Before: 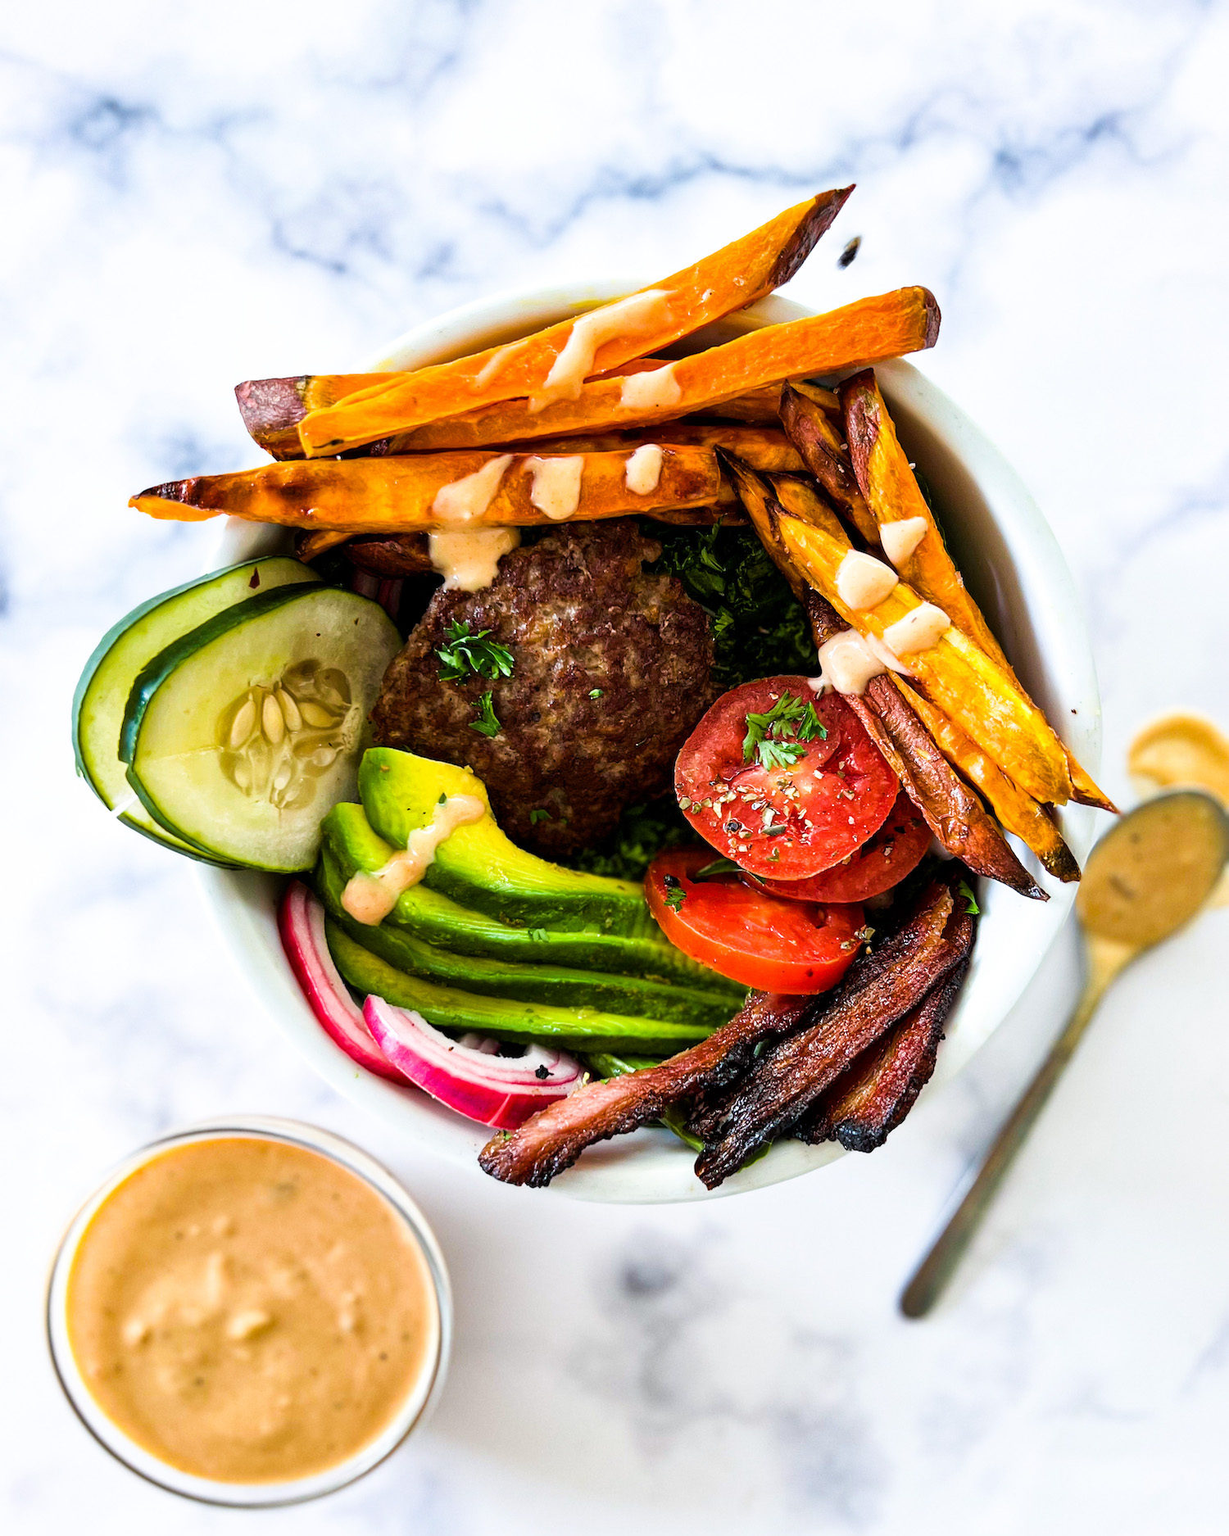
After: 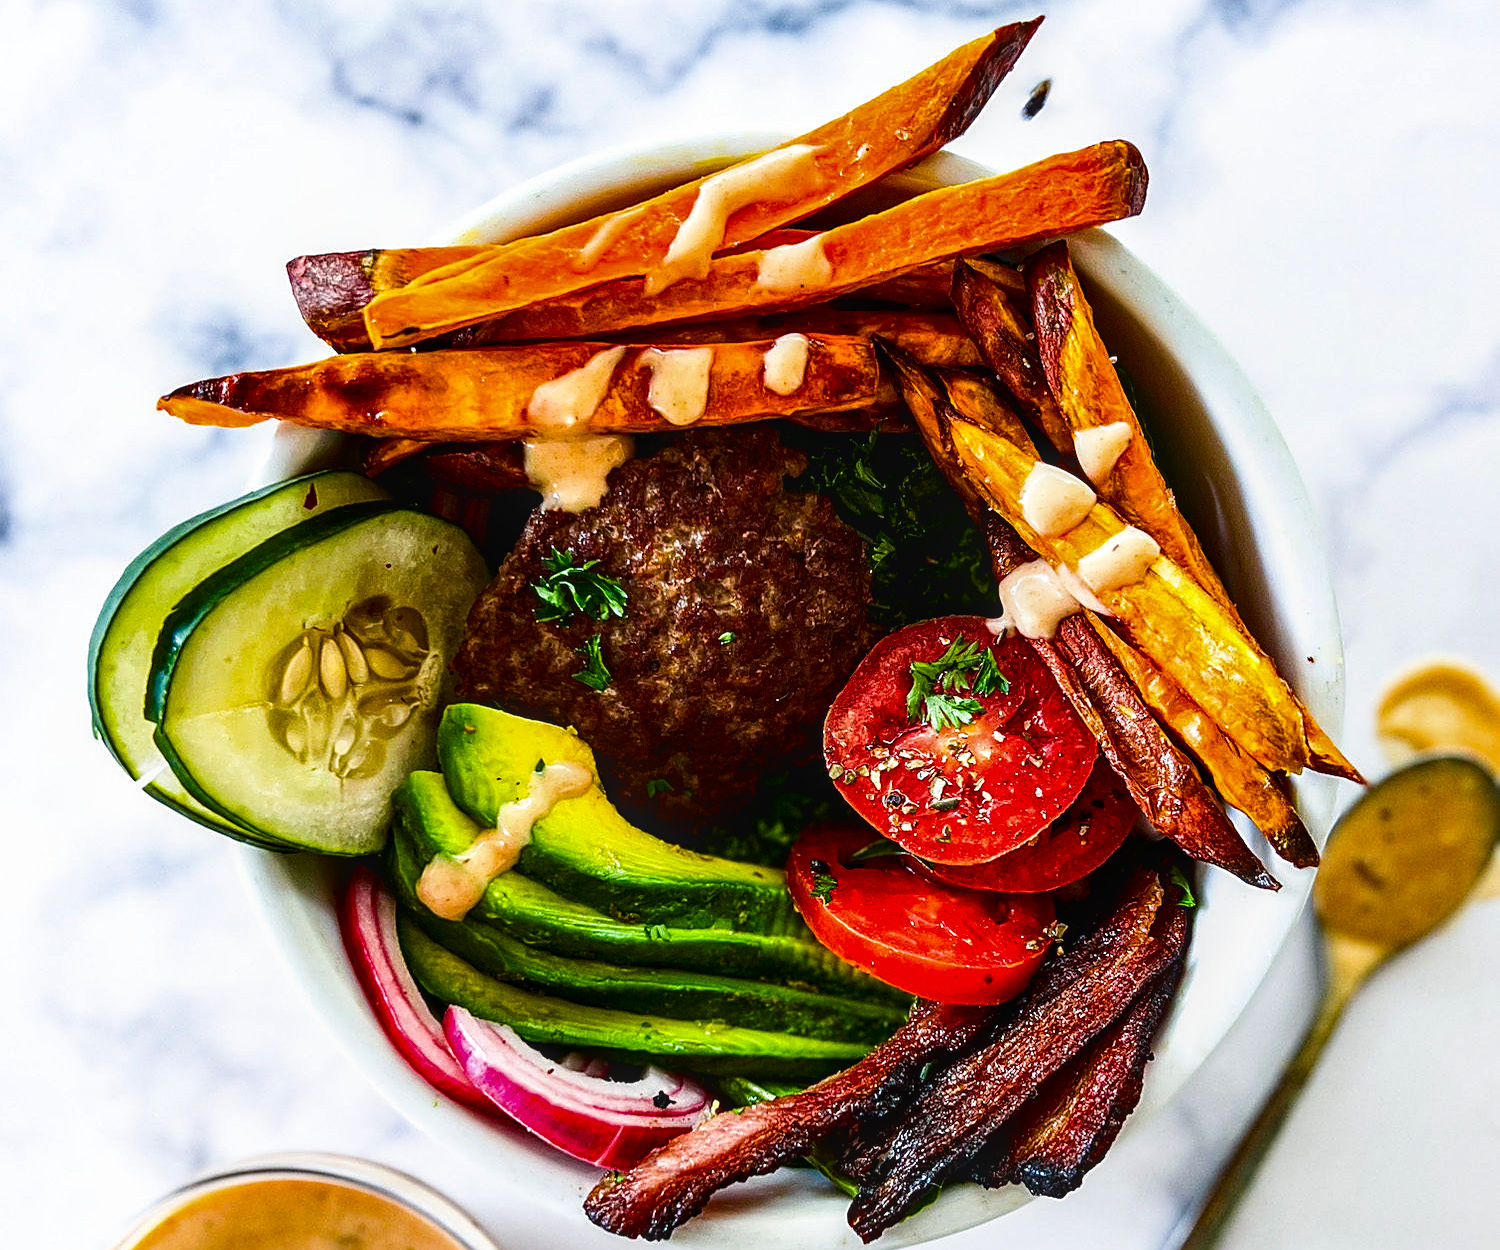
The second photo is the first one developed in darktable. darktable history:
crop: top 11.166%, bottom 22.168%
local contrast: on, module defaults
contrast brightness saturation: contrast 0.13, brightness -0.24, saturation 0.14
haze removal: strength 0.4, distance 0.22, compatibility mode true, adaptive false
sharpen: on, module defaults
